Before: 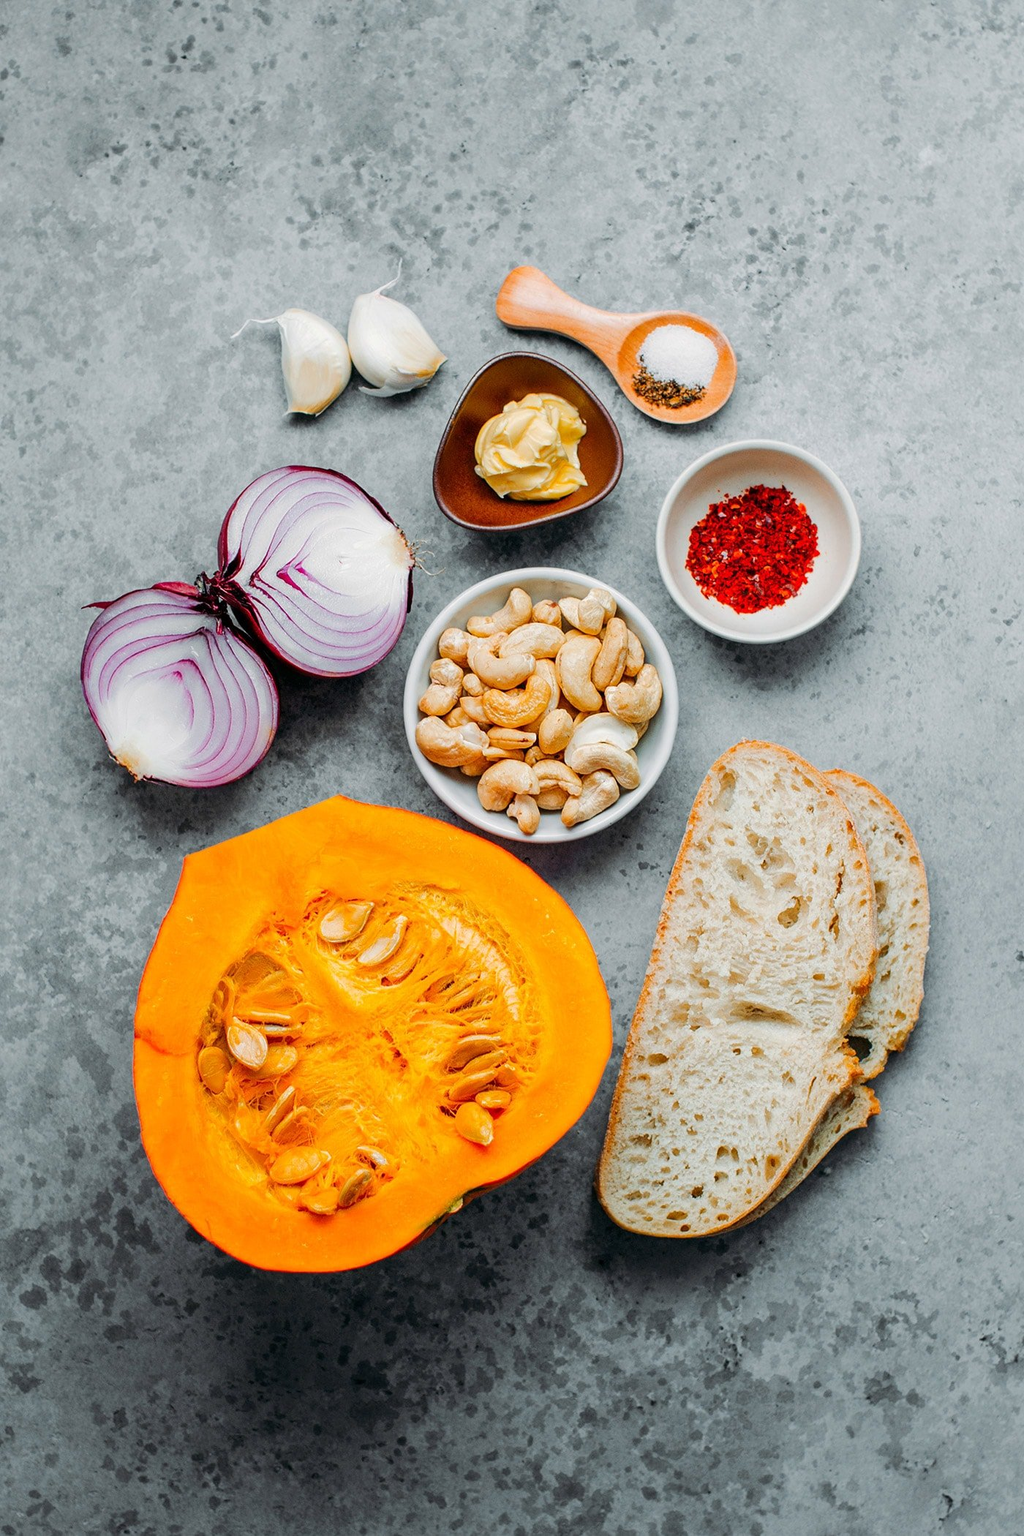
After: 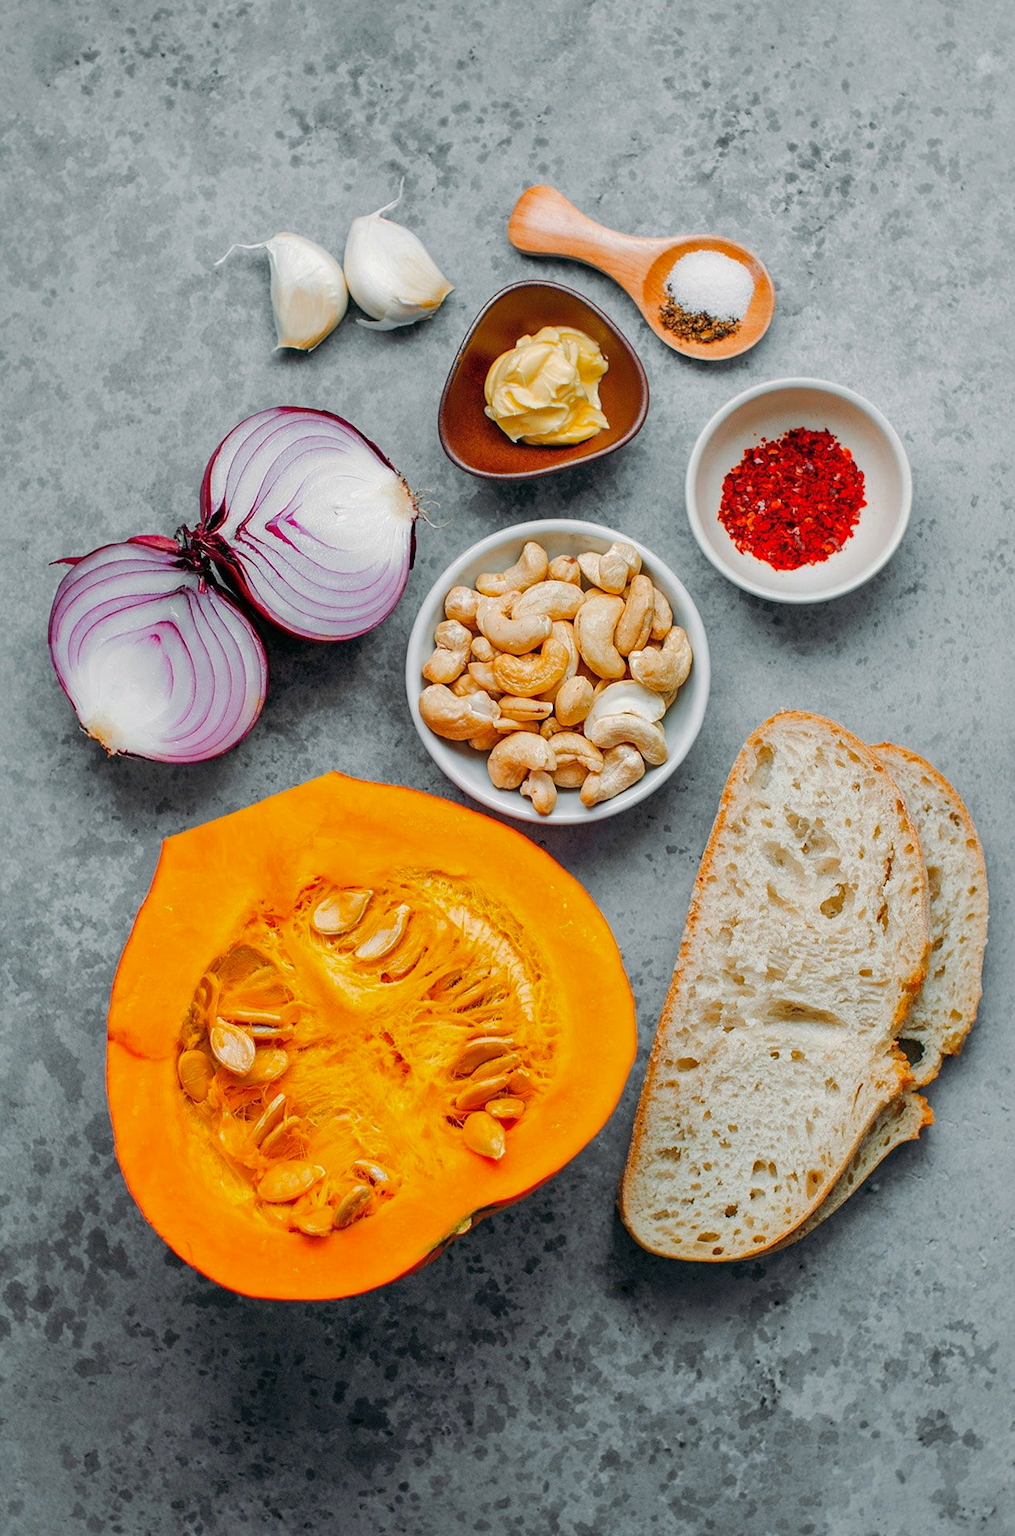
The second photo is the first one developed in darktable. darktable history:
crop: left 3.696%, top 6.45%, right 6.674%, bottom 3.218%
shadows and highlights: on, module defaults
